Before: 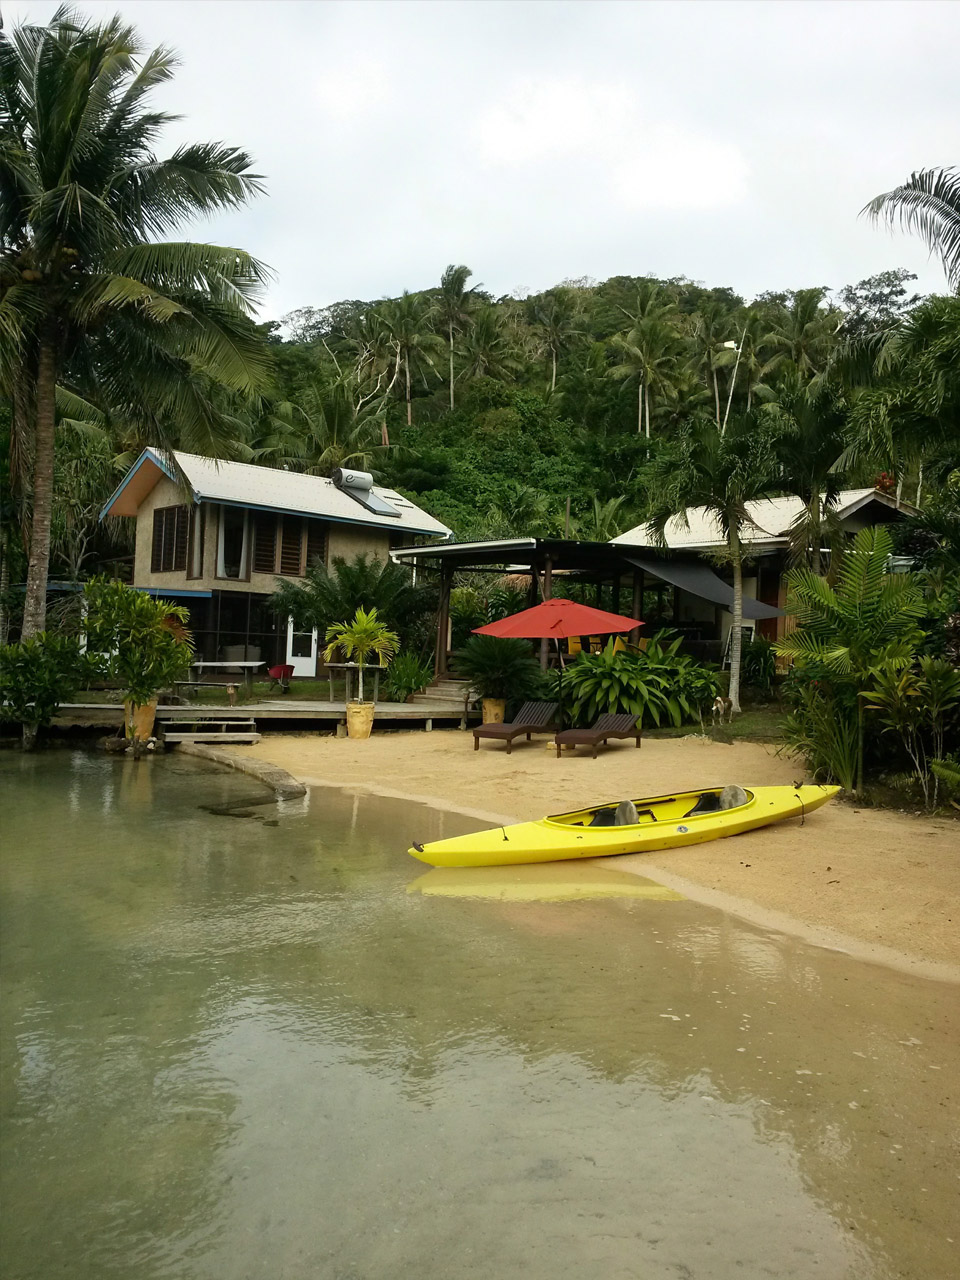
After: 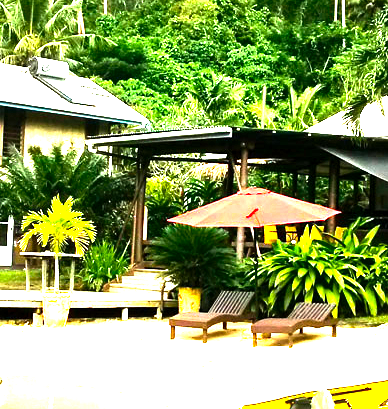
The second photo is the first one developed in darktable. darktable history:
levels: levels [0, 0.352, 0.703]
exposure: black level correction 0.001, exposure 1.84 EV, compensate highlight preservation false
crop: left 31.751%, top 32.172%, right 27.8%, bottom 35.83%
tone equalizer: -8 EV -1.08 EV, -7 EV -1.01 EV, -6 EV -0.867 EV, -5 EV -0.578 EV, -3 EV 0.578 EV, -2 EV 0.867 EV, -1 EV 1.01 EV, +0 EV 1.08 EV, edges refinement/feathering 500, mask exposure compensation -1.57 EV, preserve details no
